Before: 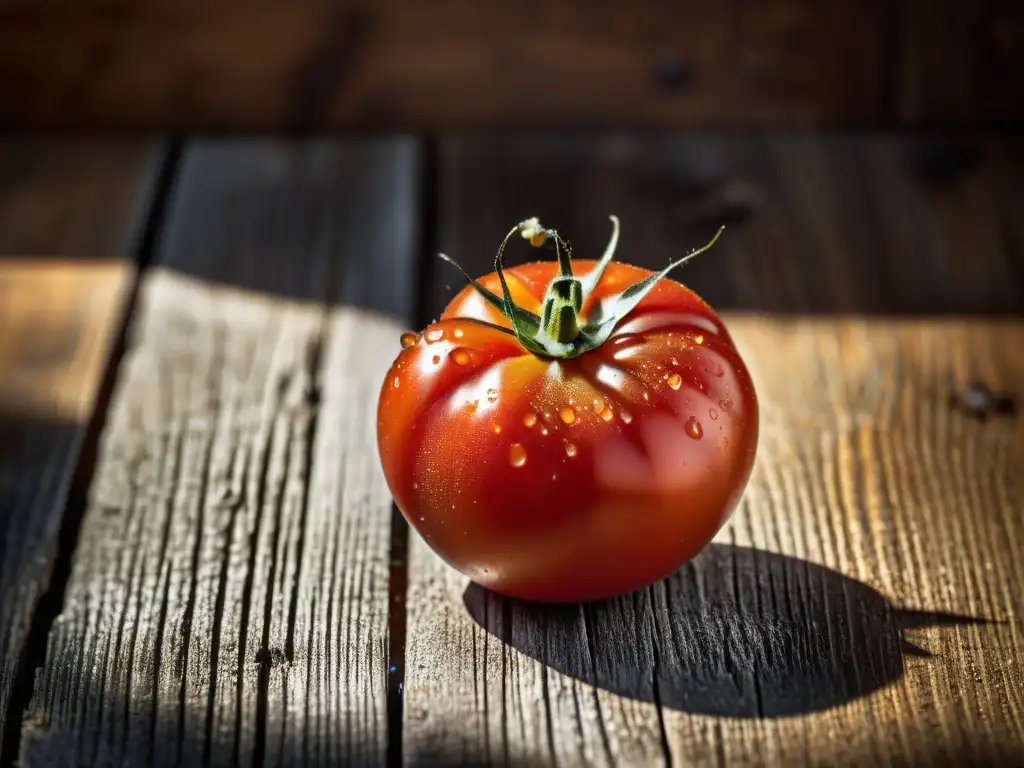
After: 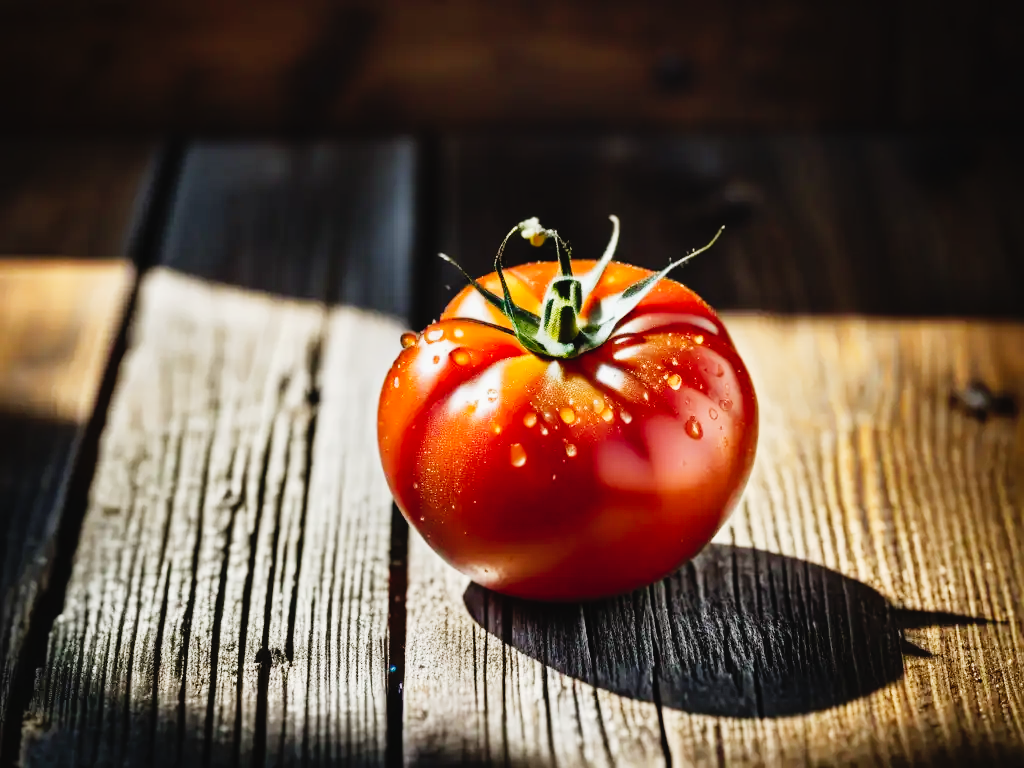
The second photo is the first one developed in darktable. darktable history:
tone equalizer: -8 EV -0.401 EV, -7 EV -0.378 EV, -6 EV -0.306 EV, -5 EV -0.233 EV, -3 EV 0.232 EV, -2 EV 0.345 EV, -1 EV 0.393 EV, +0 EV 0.388 EV
exposure: exposure -0.247 EV, compensate highlight preservation false
tone curve: curves: ch0 [(0, 0.023) (0.113, 0.081) (0.204, 0.197) (0.498, 0.608) (0.709, 0.819) (0.984, 0.961)]; ch1 [(0, 0) (0.172, 0.123) (0.317, 0.272) (0.414, 0.382) (0.476, 0.479) (0.505, 0.501) (0.528, 0.54) (0.618, 0.647) (0.709, 0.764) (1, 1)]; ch2 [(0, 0) (0.411, 0.424) (0.492, 0.502) (0.521, 0.521) (0.55, 0.576) (0.686, 0.638) (1, 1)], preserve colors none
